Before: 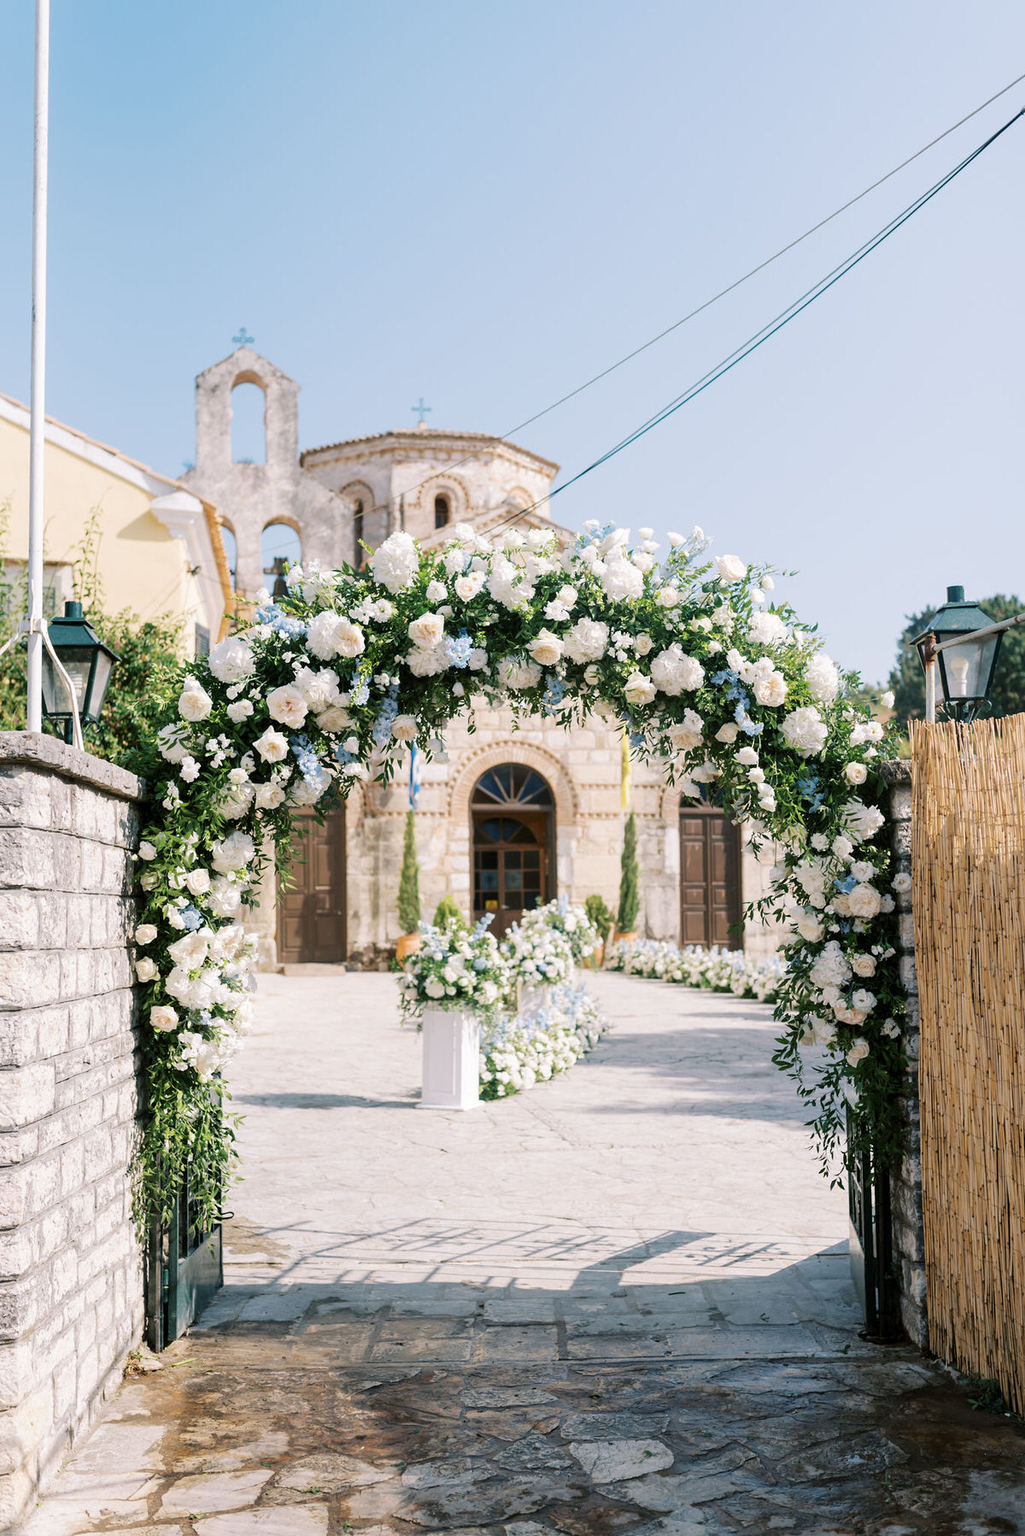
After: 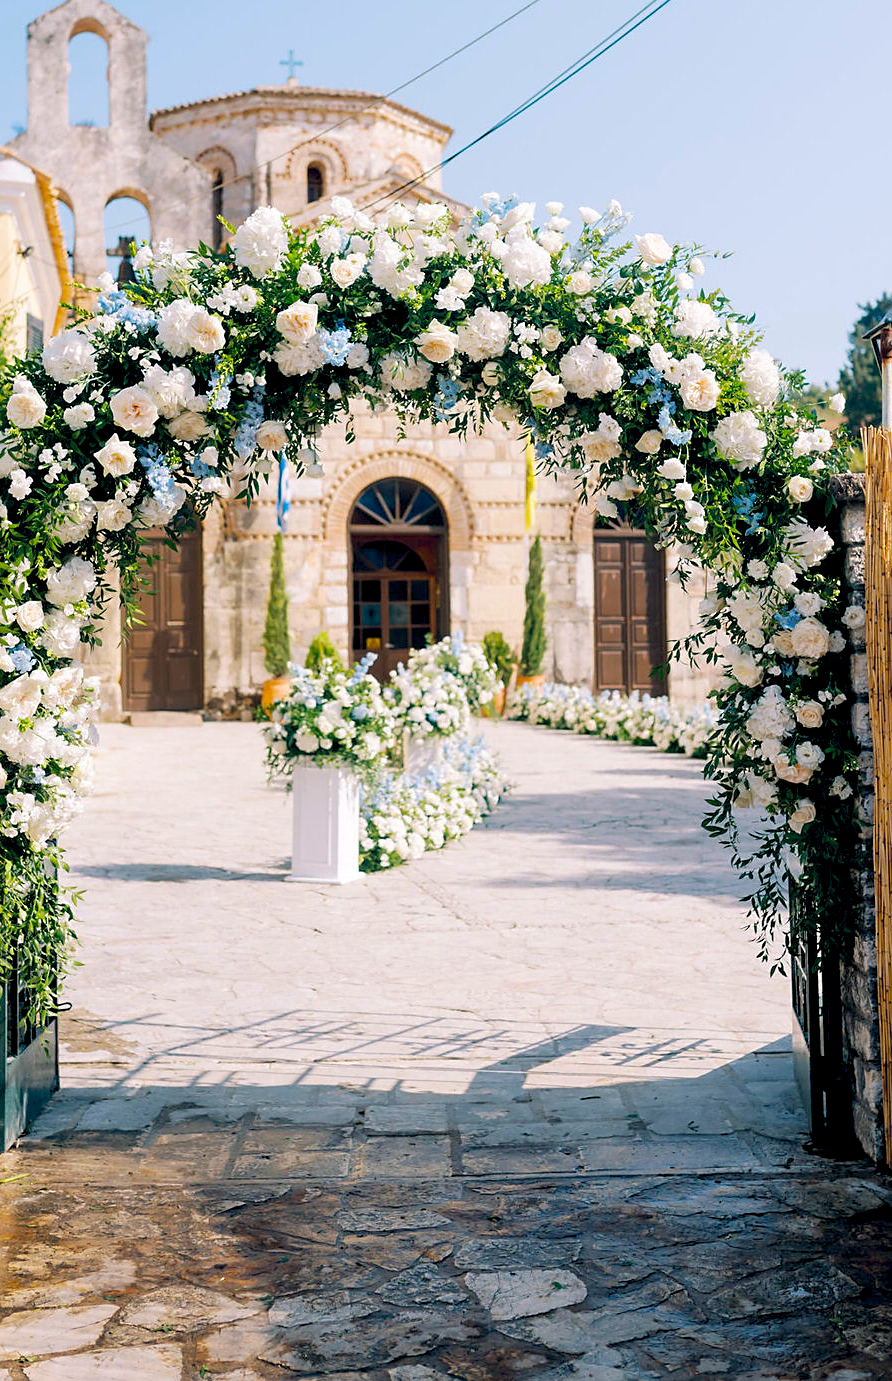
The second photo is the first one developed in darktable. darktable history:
sharpen: radius 1.82, amount 0.405, threshold 1.741
exposure: black level correction 0.009, exposure 0.015 EV, compensate exposure bias true, compensate highlight preservation false
crop: left 16.859%, top 23.156%, right 8.769%
color balance rgb: power › chroma 0.274%, power › hue 61.99°, global offset › chroma 0.127%, global offset › hue 253.7°, perceptual saturation grading › global saturation 29.699%, global vibrance 20%
